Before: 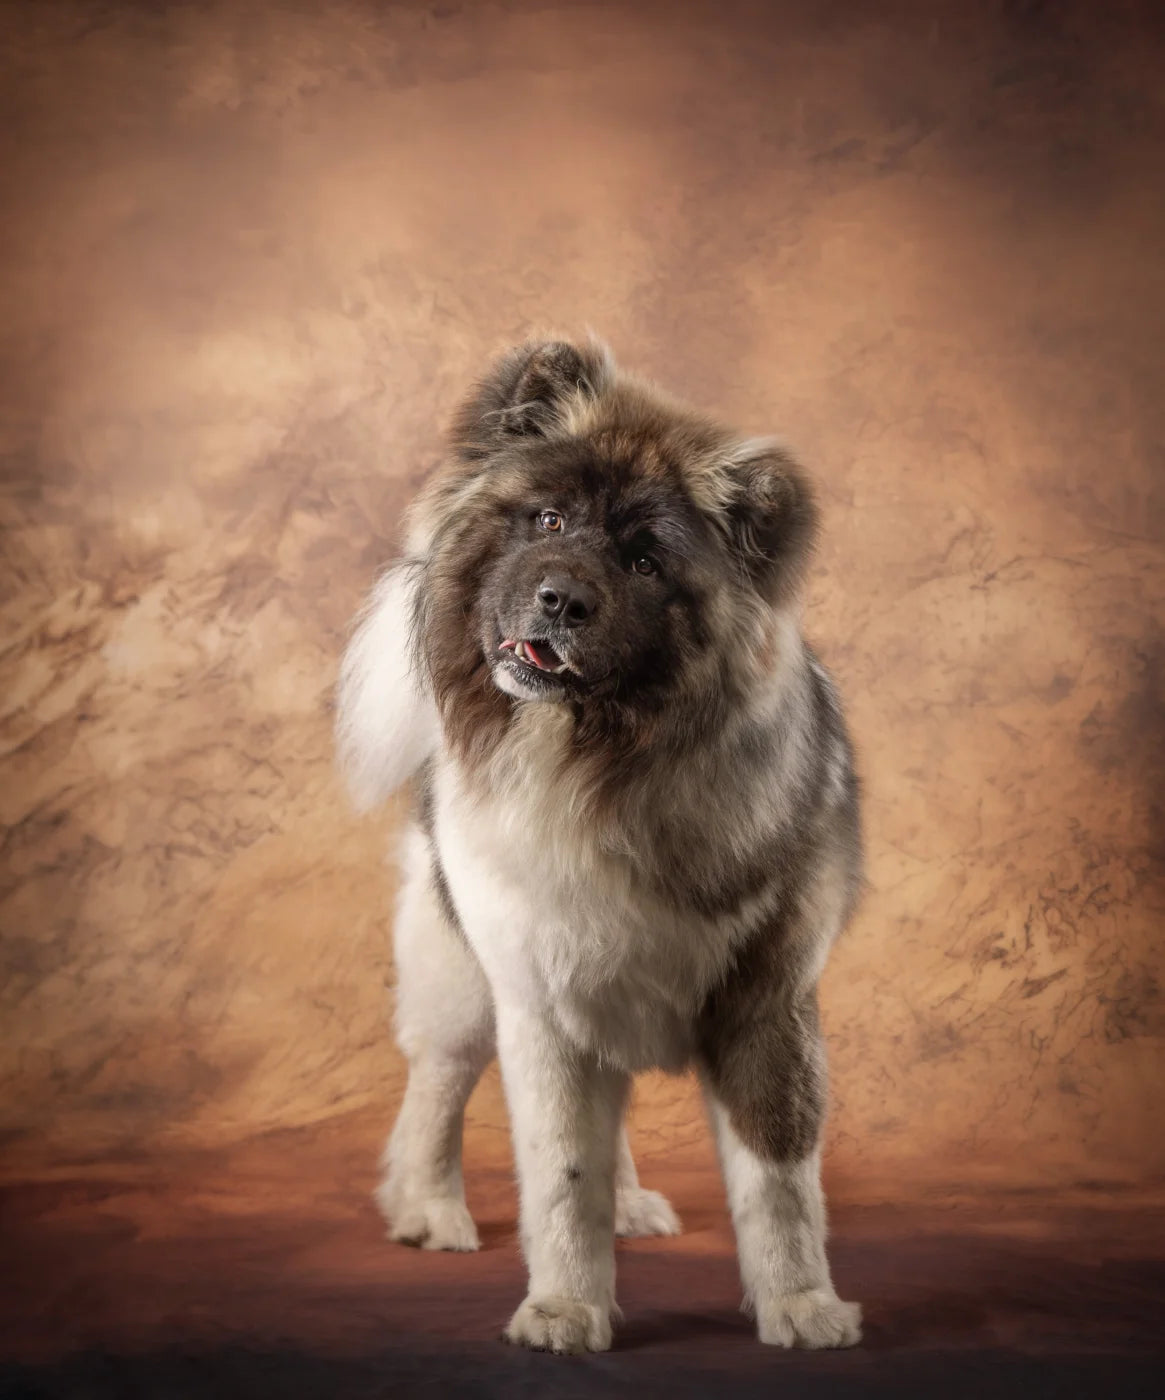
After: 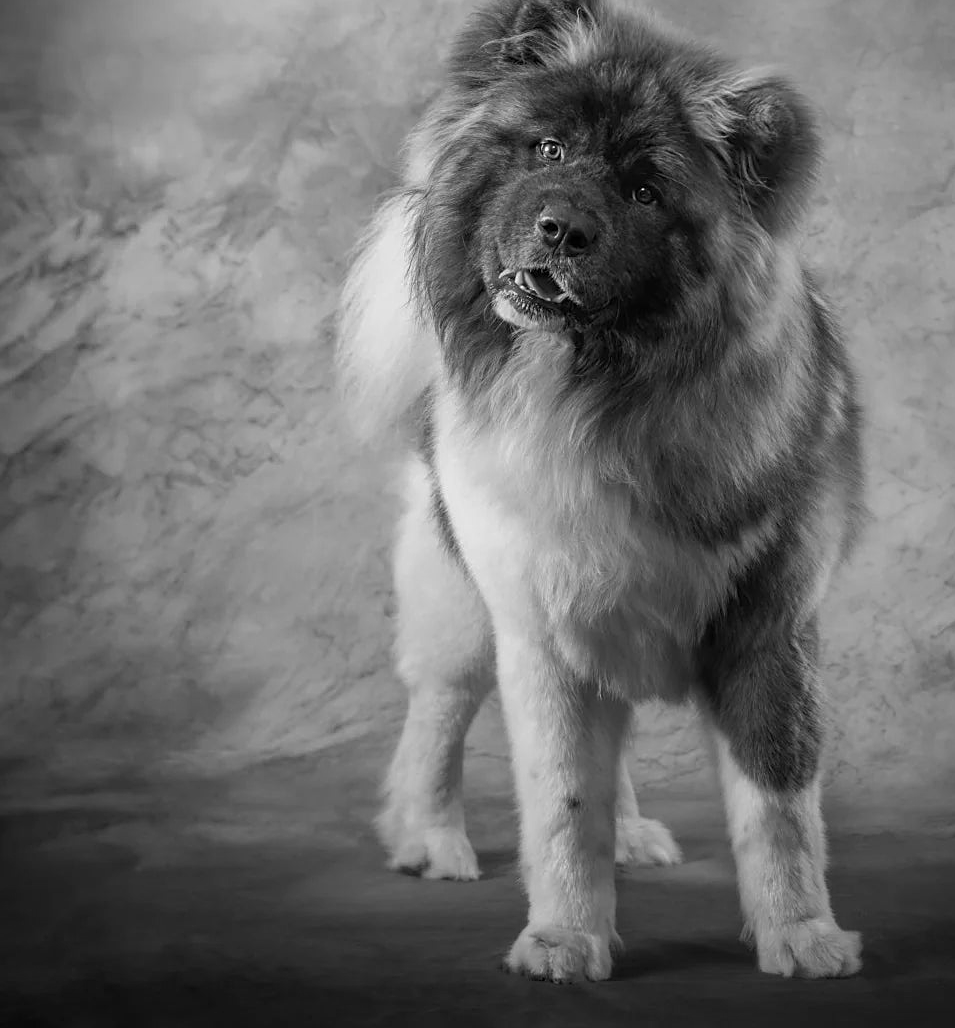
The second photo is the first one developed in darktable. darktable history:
crop: top 26.531%, right 17.959%
sharpen: on, module defaults
monochrome: a -74.22, b 78.2
